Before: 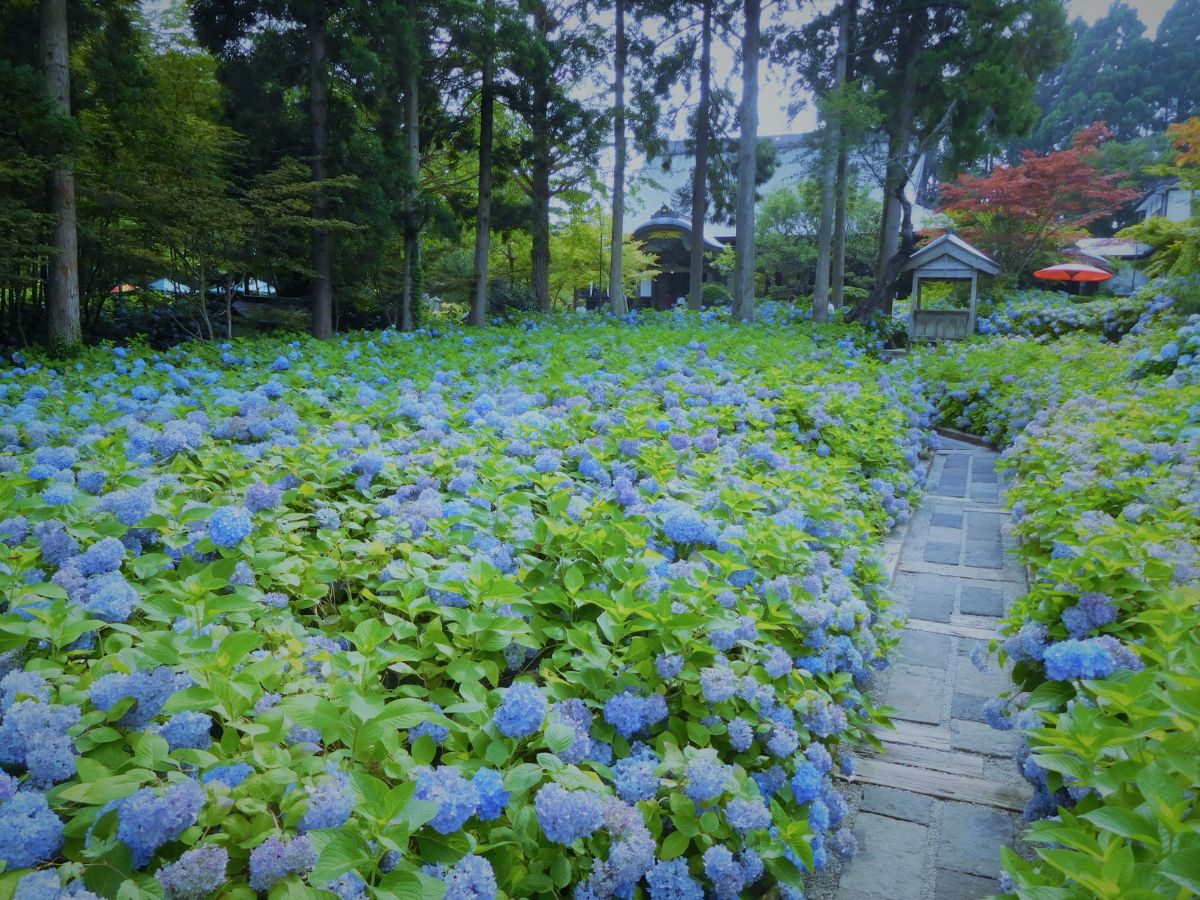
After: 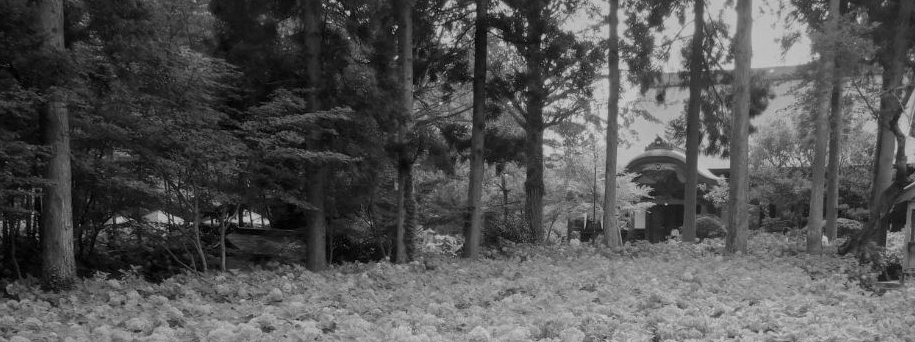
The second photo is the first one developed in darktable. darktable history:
monochrome: on, module defaults
local contrast: detail 117%
white balance: red 1.004, blue 1.024
crop: left 0.579%, top 7.627%, right 23.167%, bottom 54.275%
